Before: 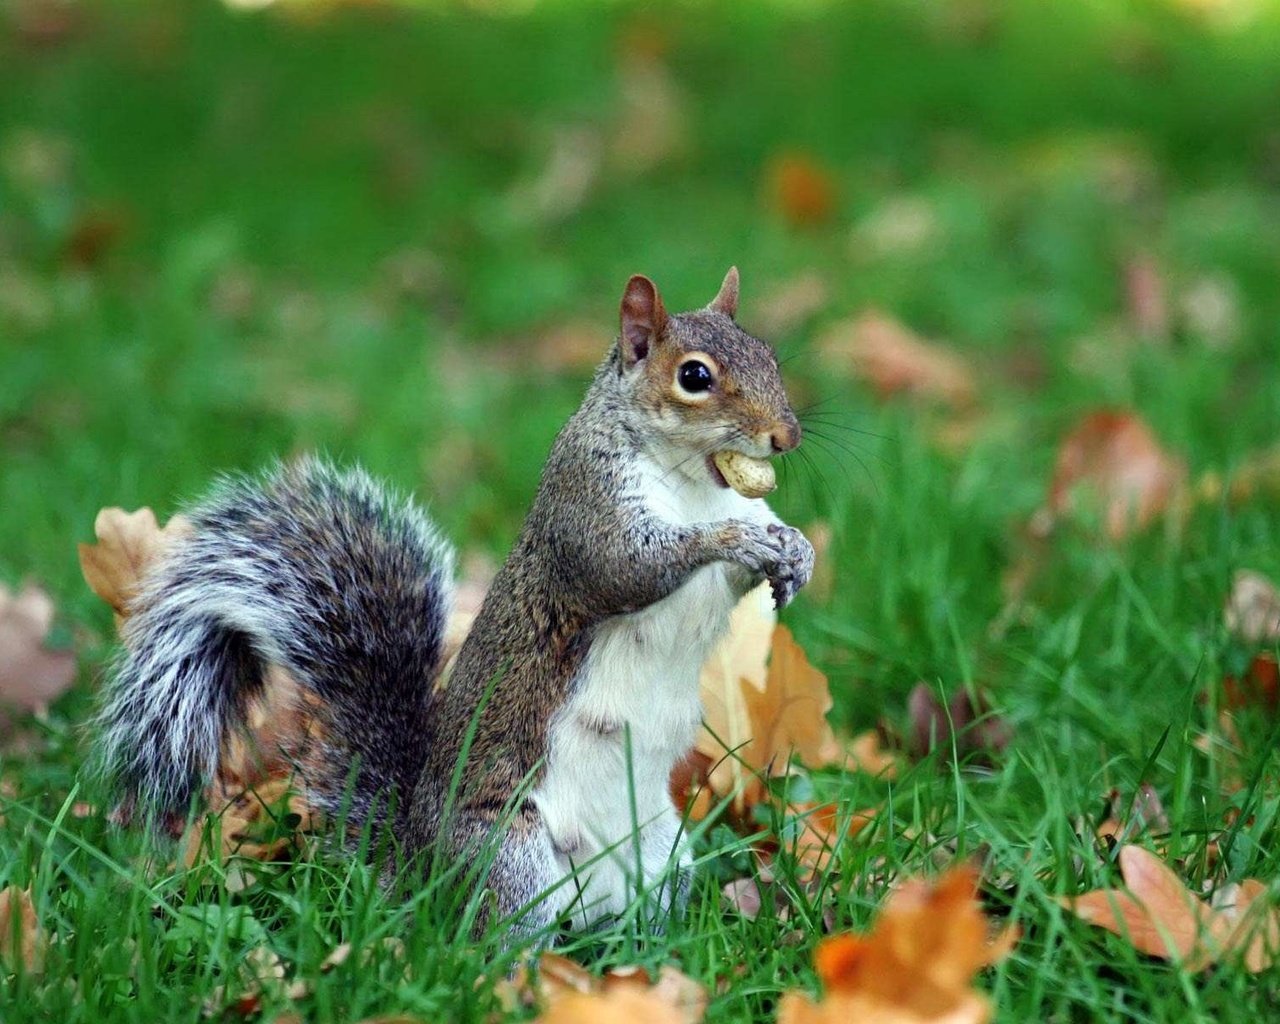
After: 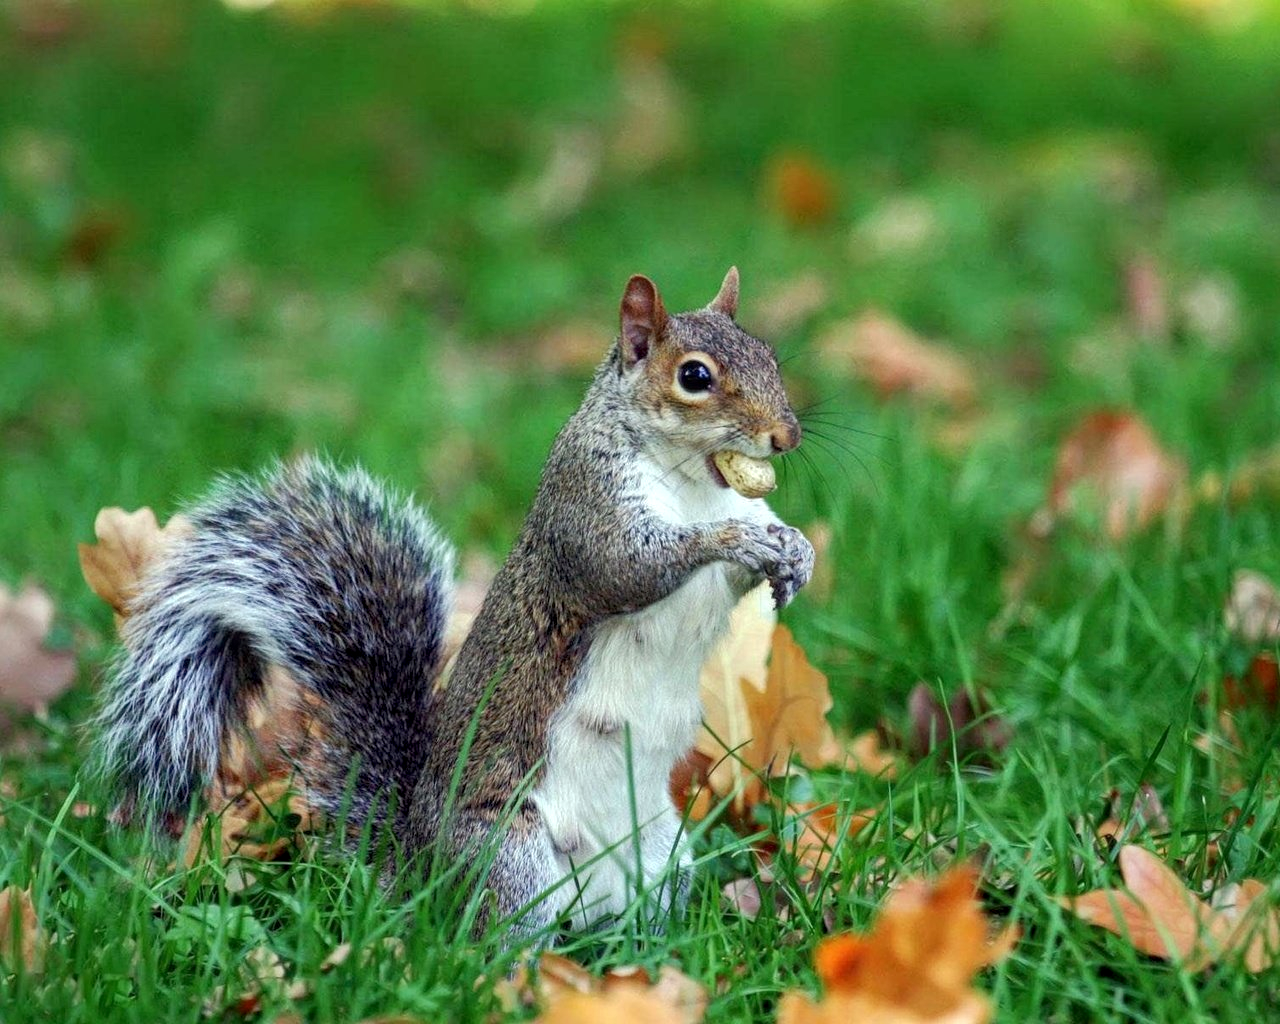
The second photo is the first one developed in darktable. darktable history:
local contrast: on, module defaults
shadows and highlights: on, module defaults
base curve: curves: ch0 [(0, 0) (0.472, 0.508) (1, 1)], preserve colors none
